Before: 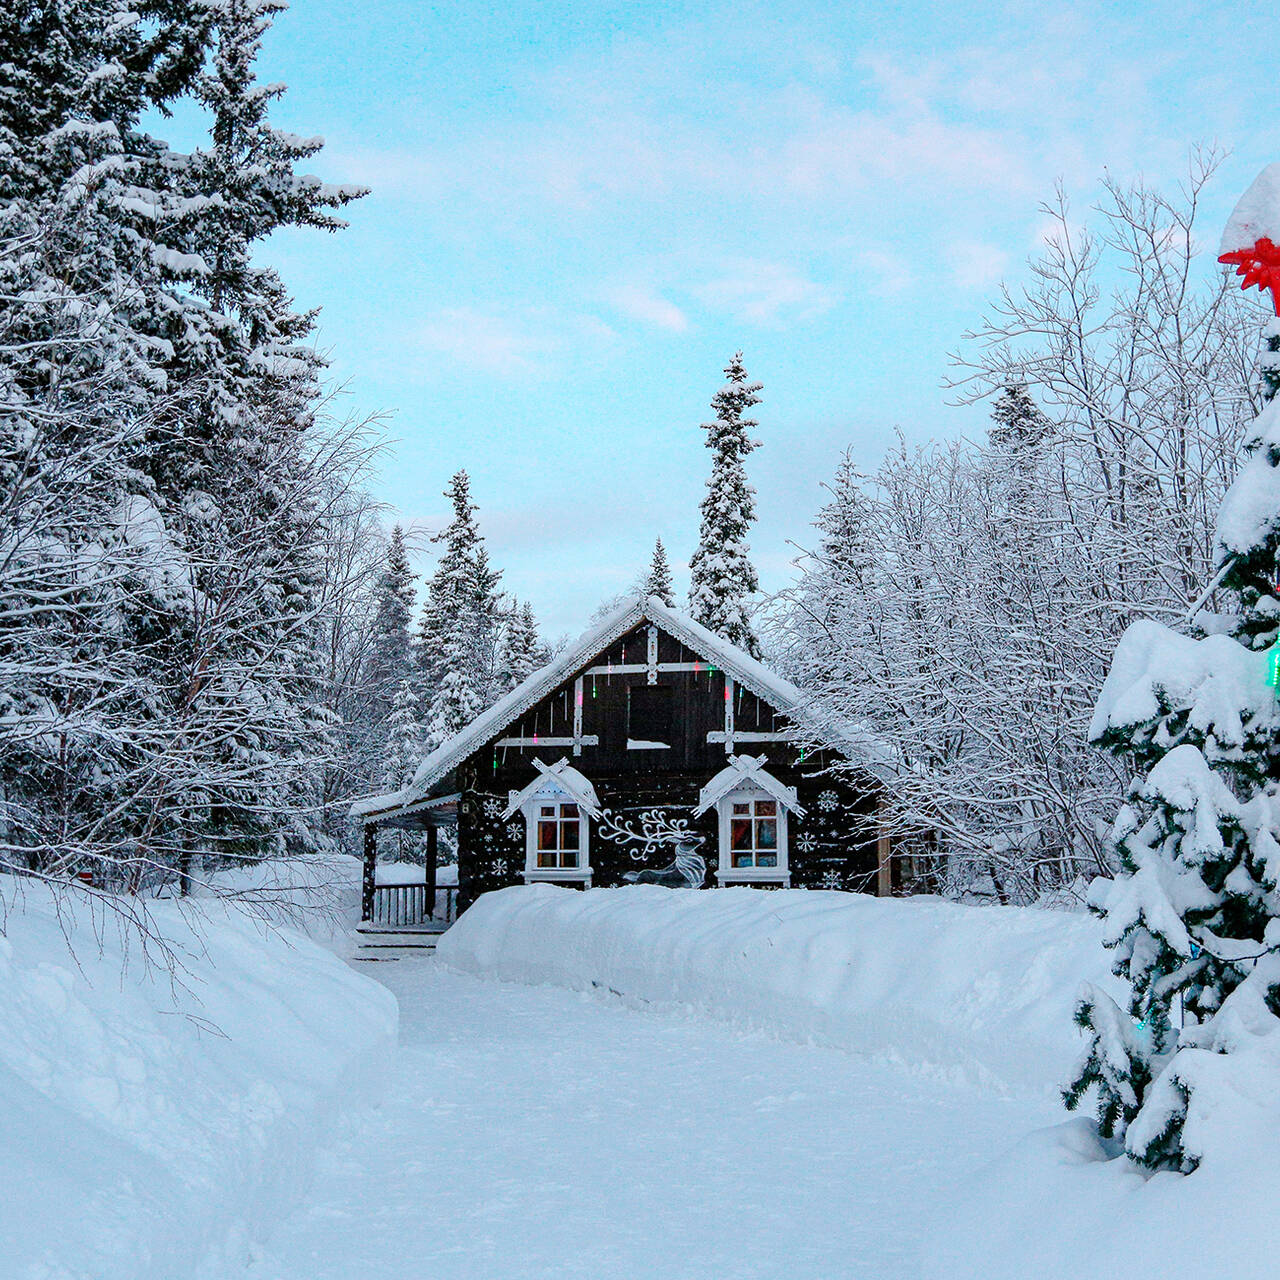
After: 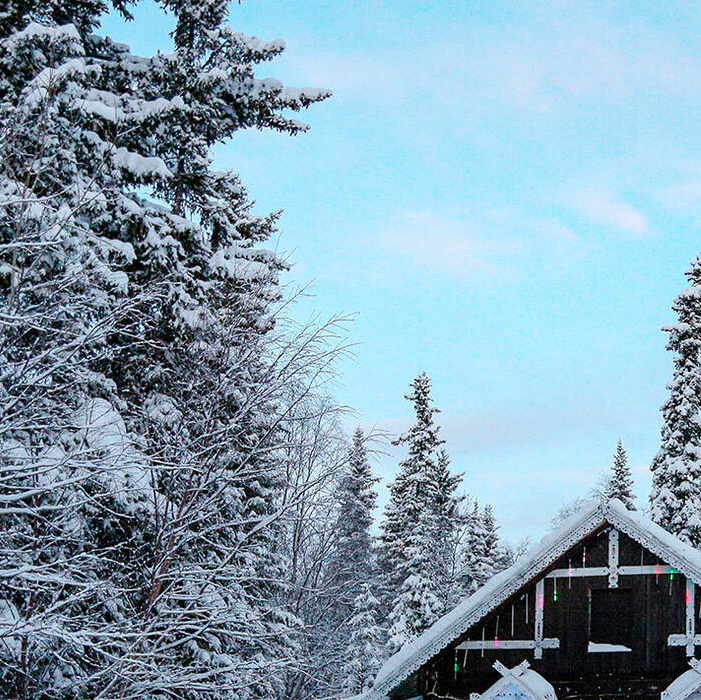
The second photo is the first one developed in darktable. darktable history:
crop and rotate: left 3.047%, top 7.631%, right 42.156%, bottom 37.63%
